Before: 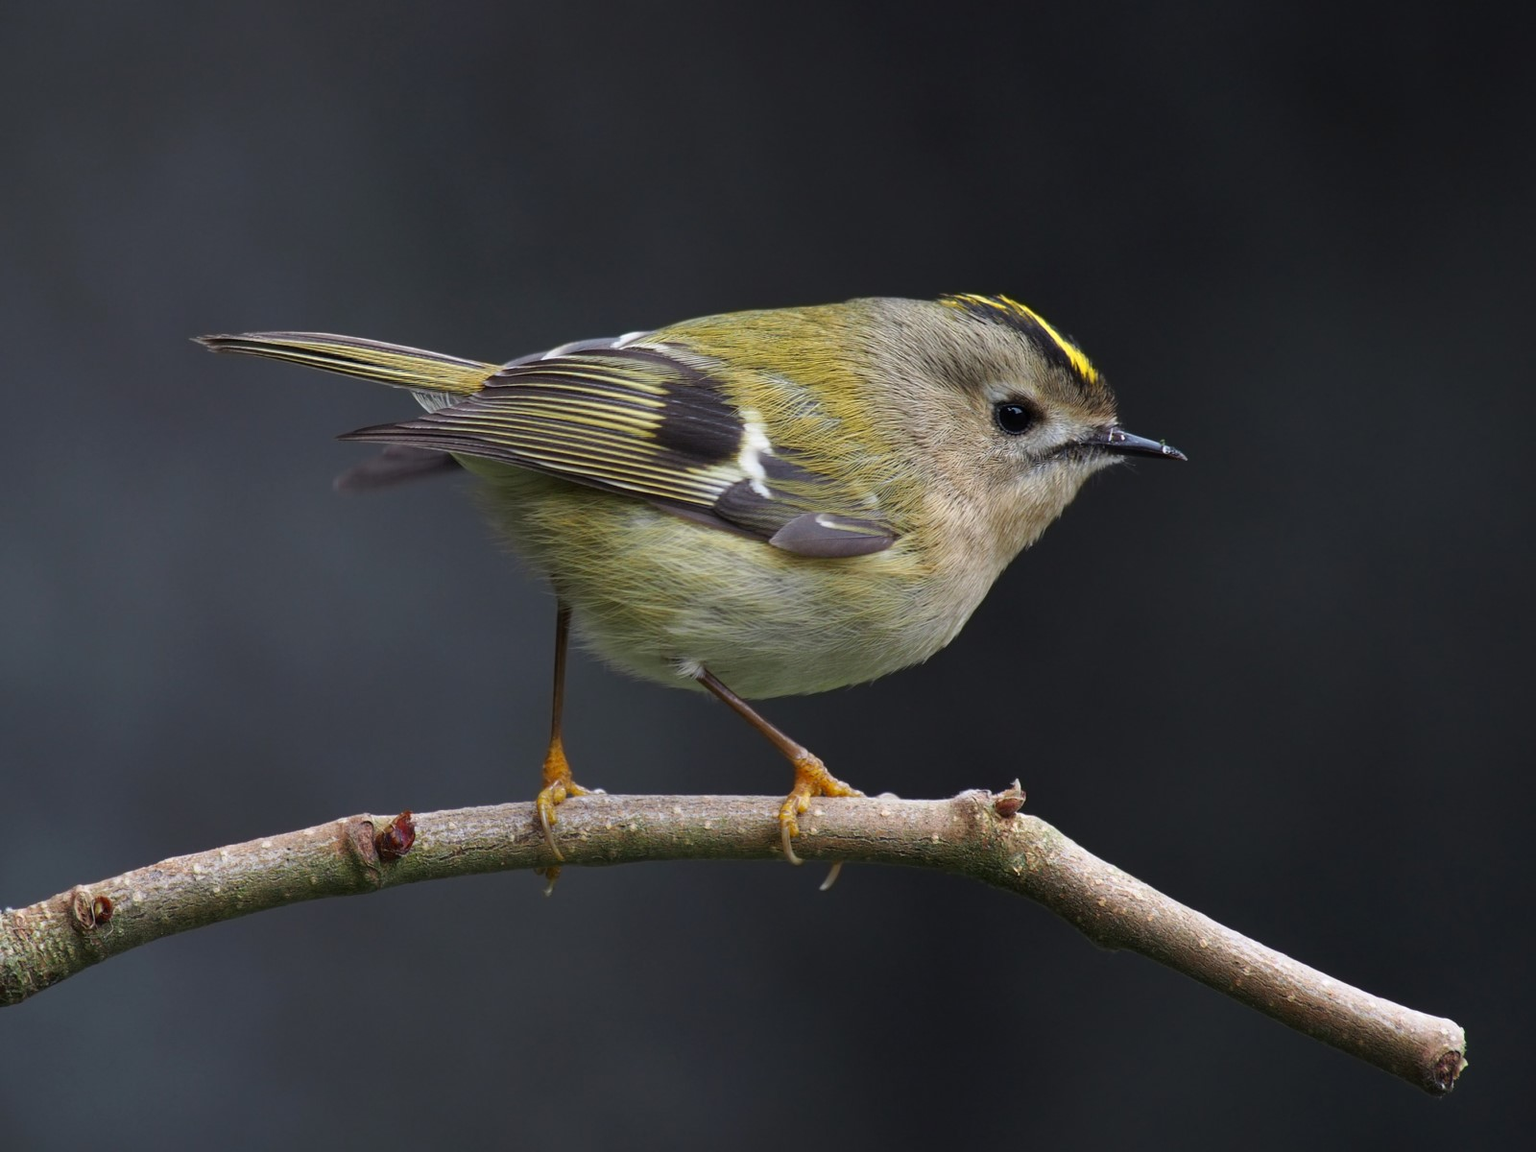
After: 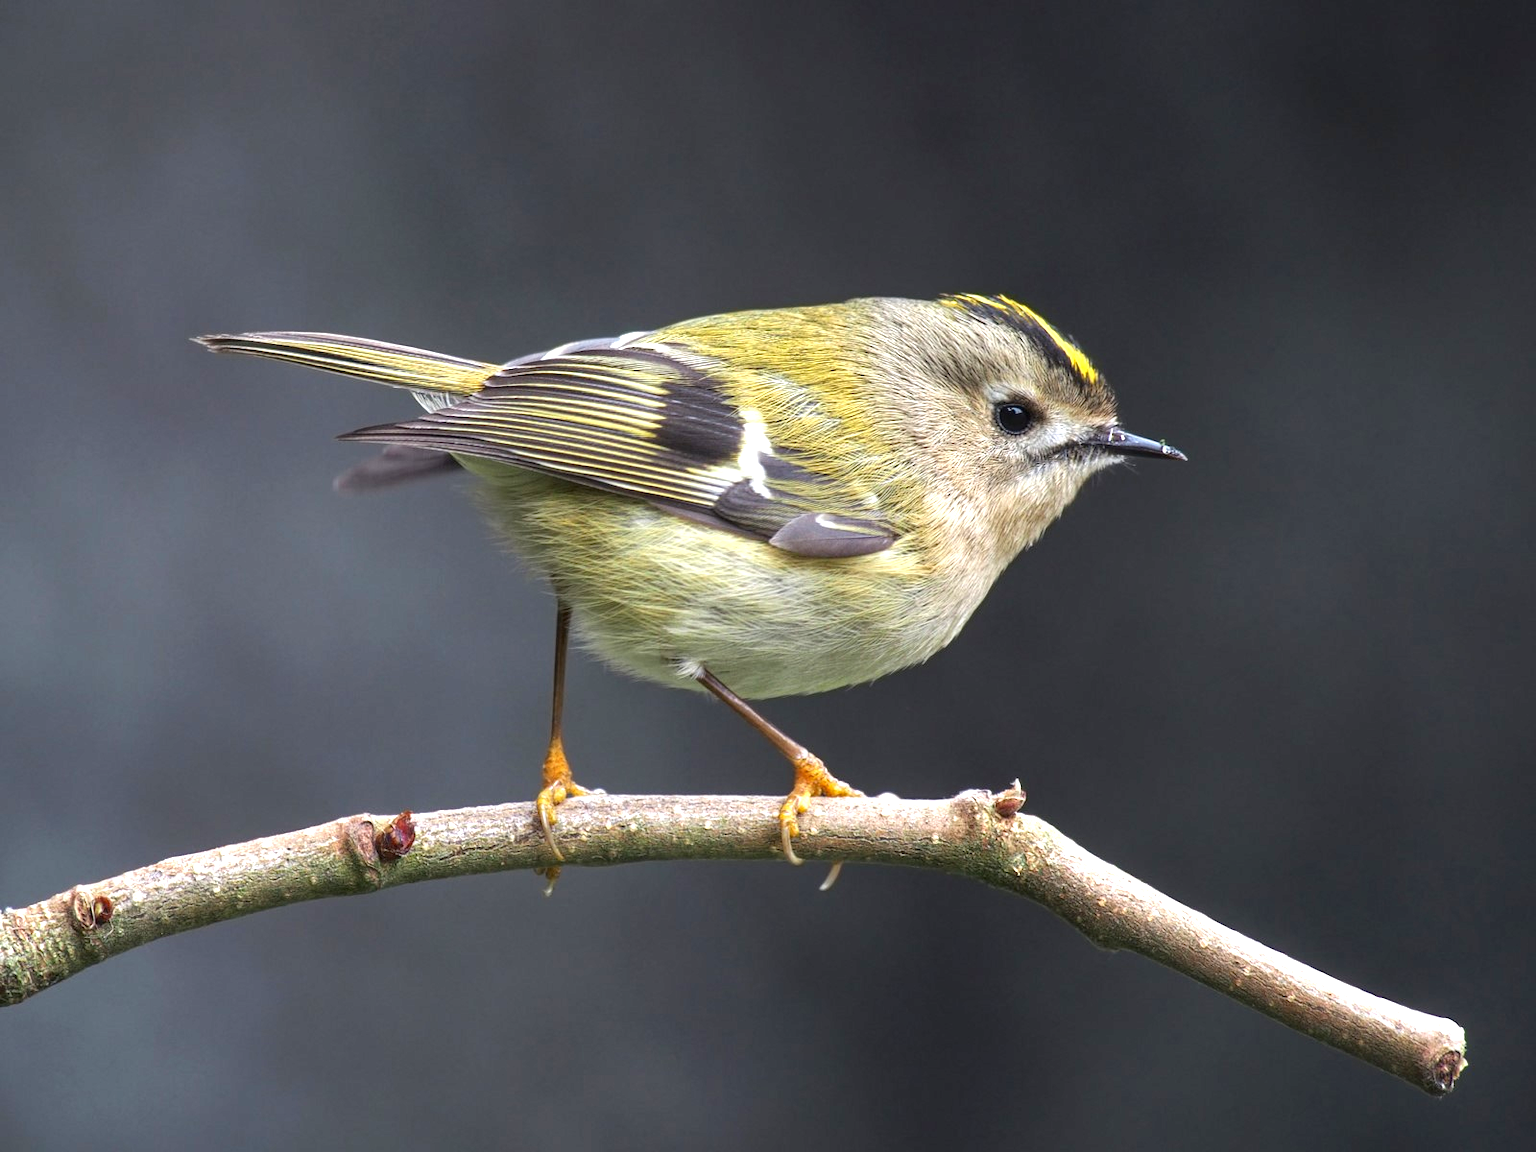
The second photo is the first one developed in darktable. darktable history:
local contrast: on, module defaults
exposure: exposure 1.15 EV, compensate highlight preservation false
